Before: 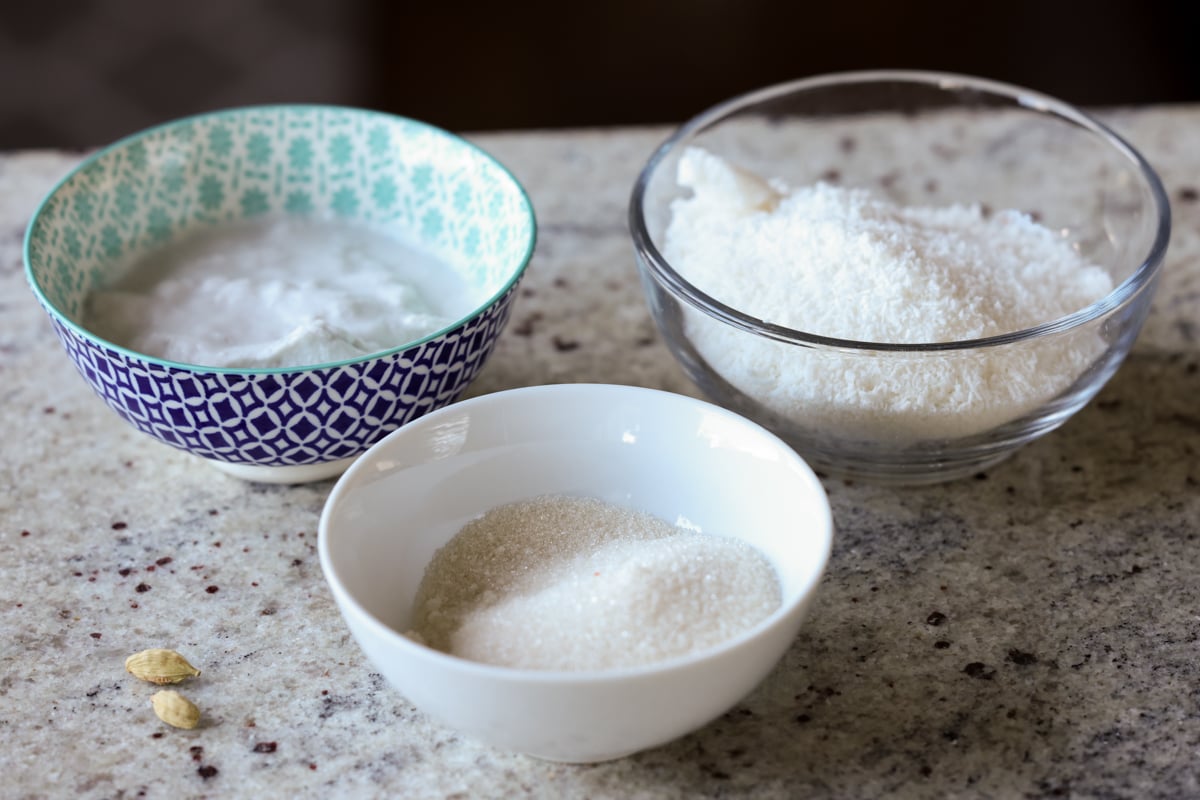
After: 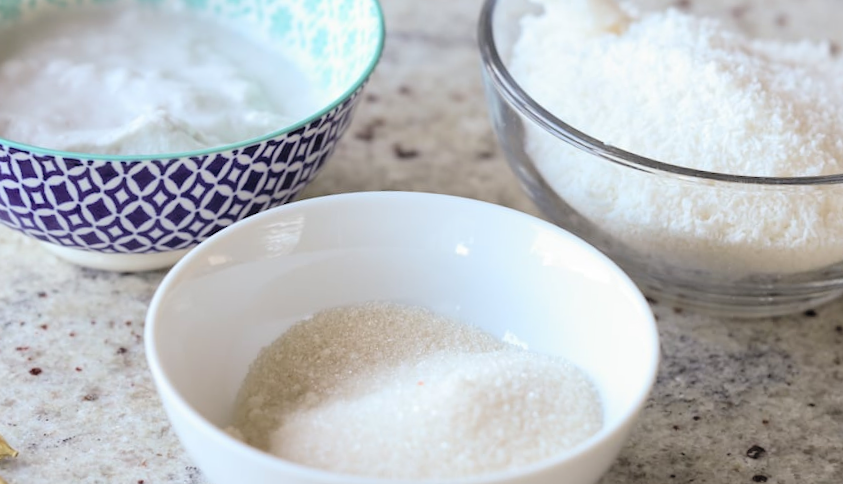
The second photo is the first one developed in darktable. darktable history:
contrast brightness saturation: brightness 0.278
crop and rotate: angle -4.08°, left 9.918%, top 21.086%, right 12.43%, bottom 12.087%
